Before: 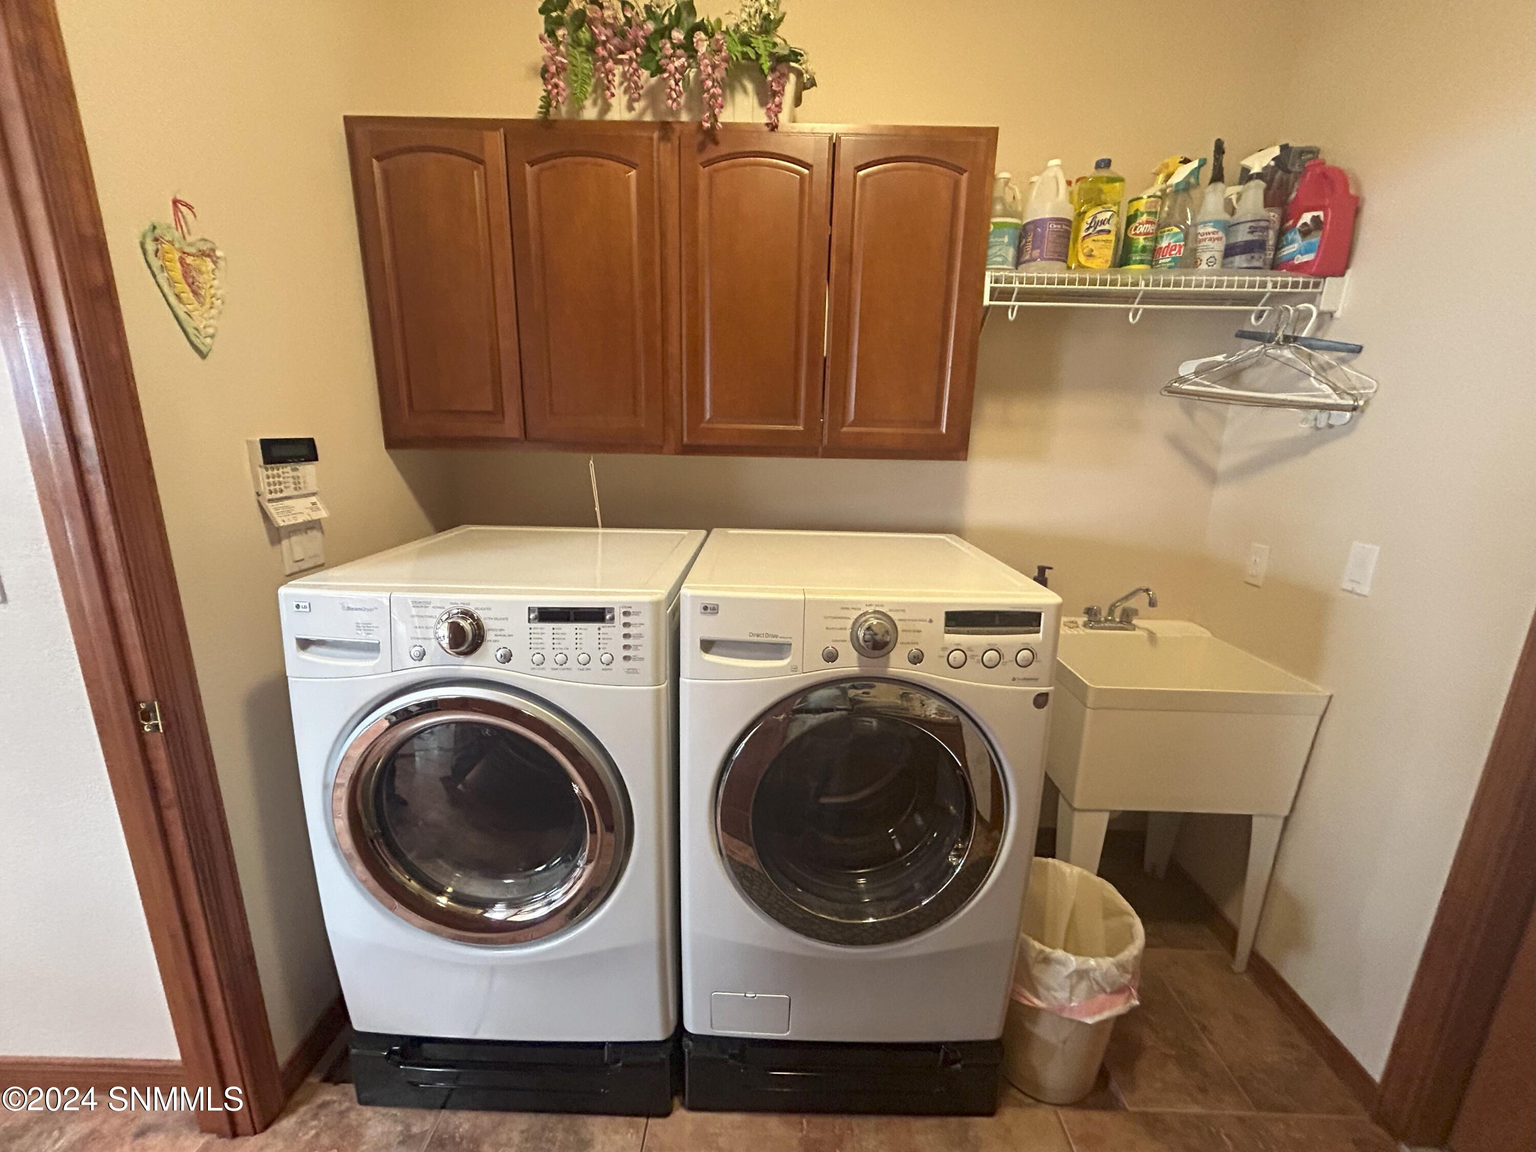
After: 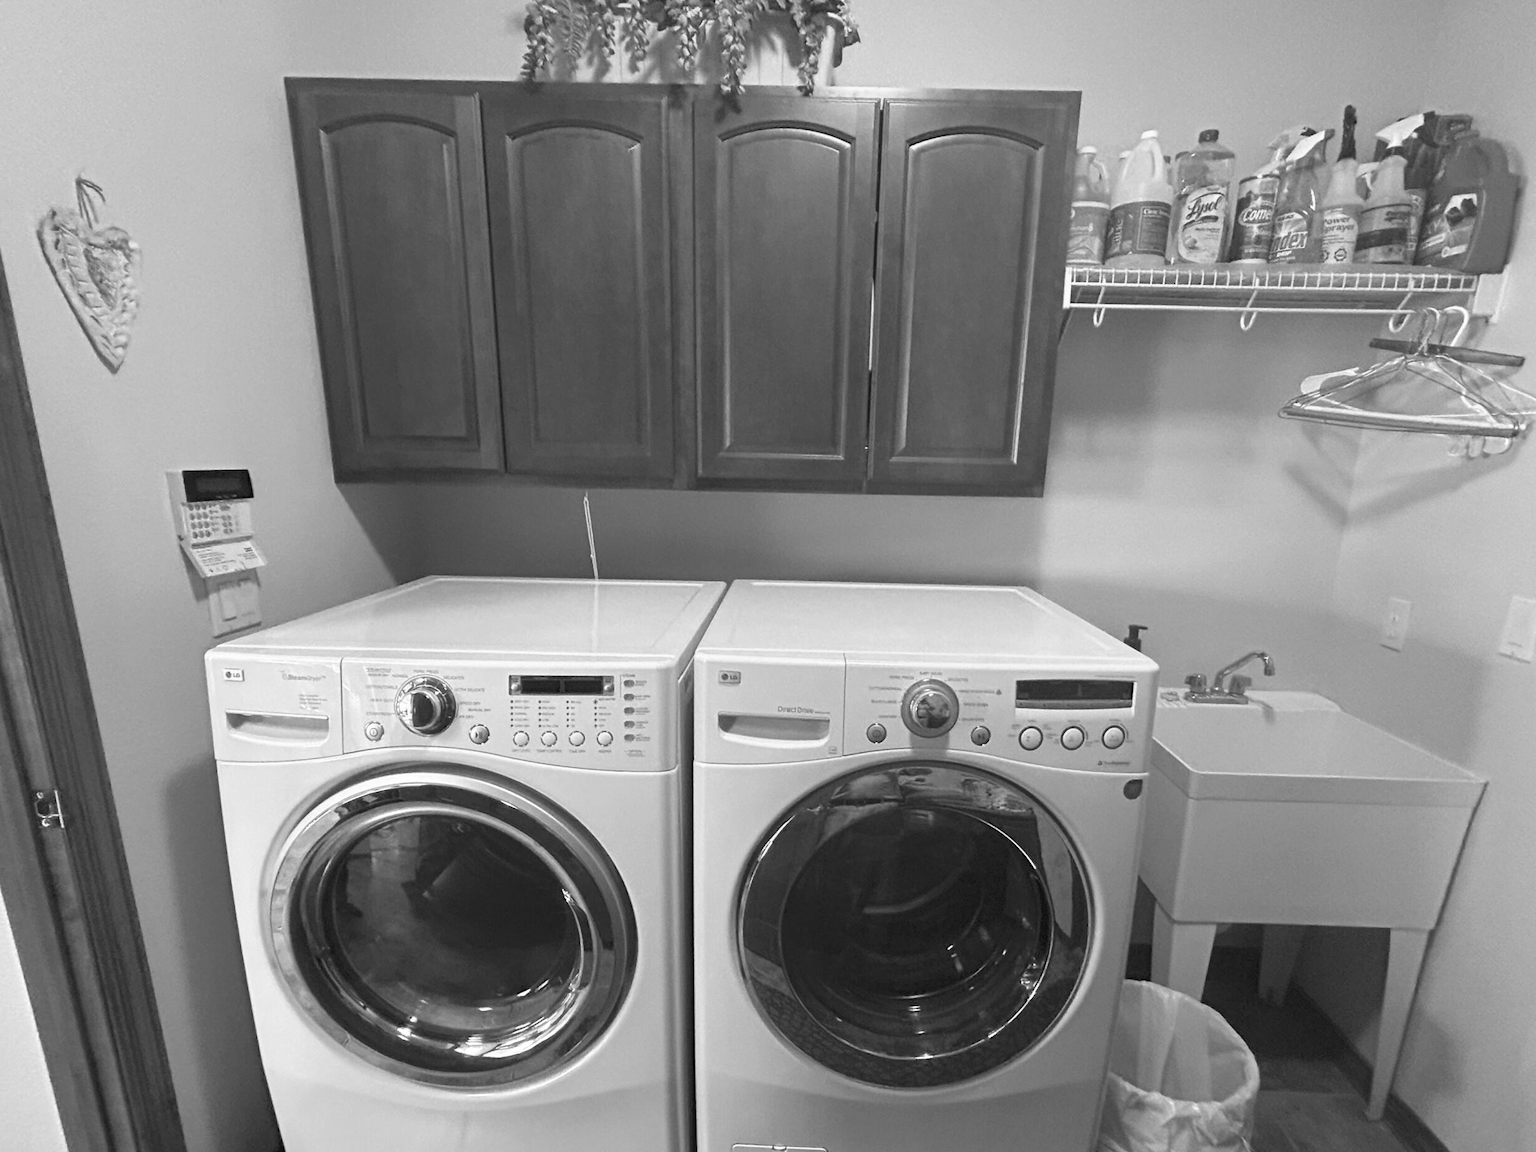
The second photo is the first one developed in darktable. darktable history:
monochrome: on, module defaults
haze removal: strength -0.1, adaptive false
crop and rotate: left 7.196%, top 4.574%, right 10.605%, bottom 13.178%
tone equalizer: on, module defaults
